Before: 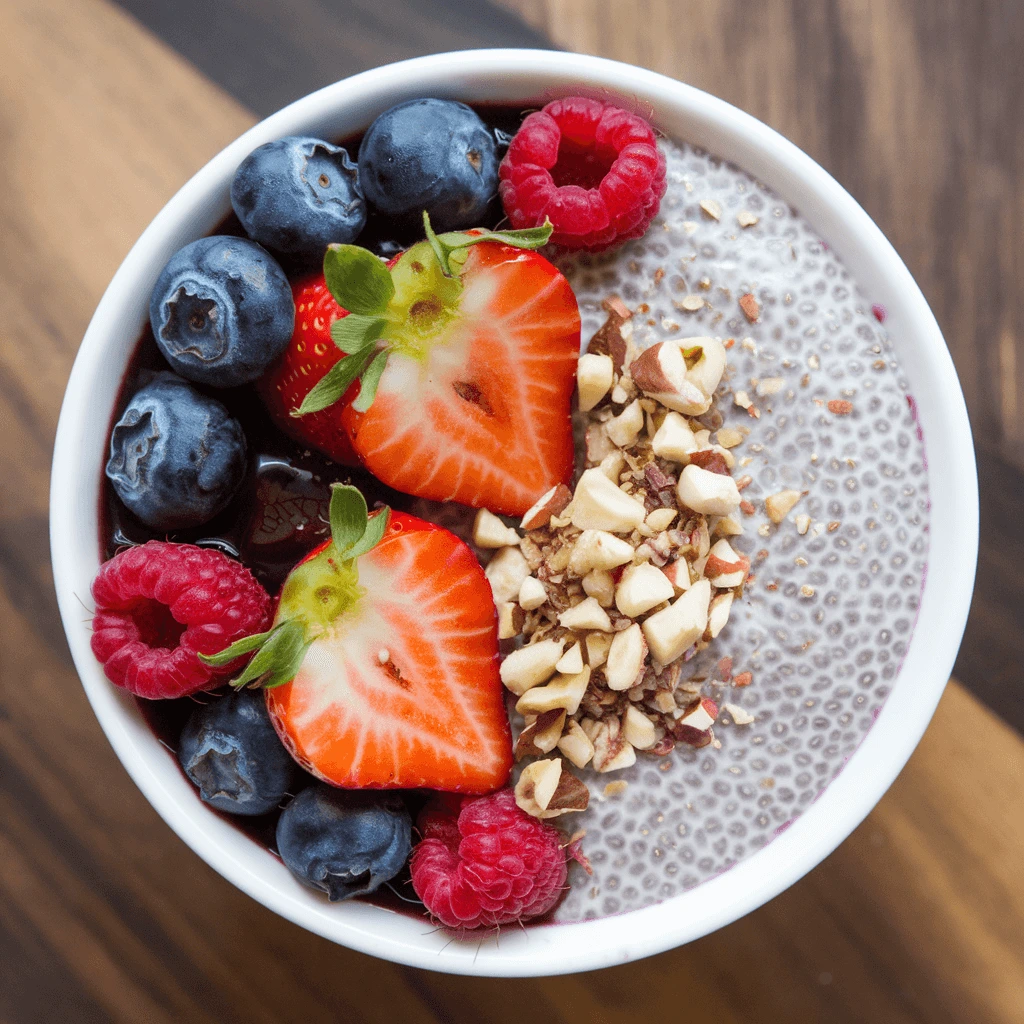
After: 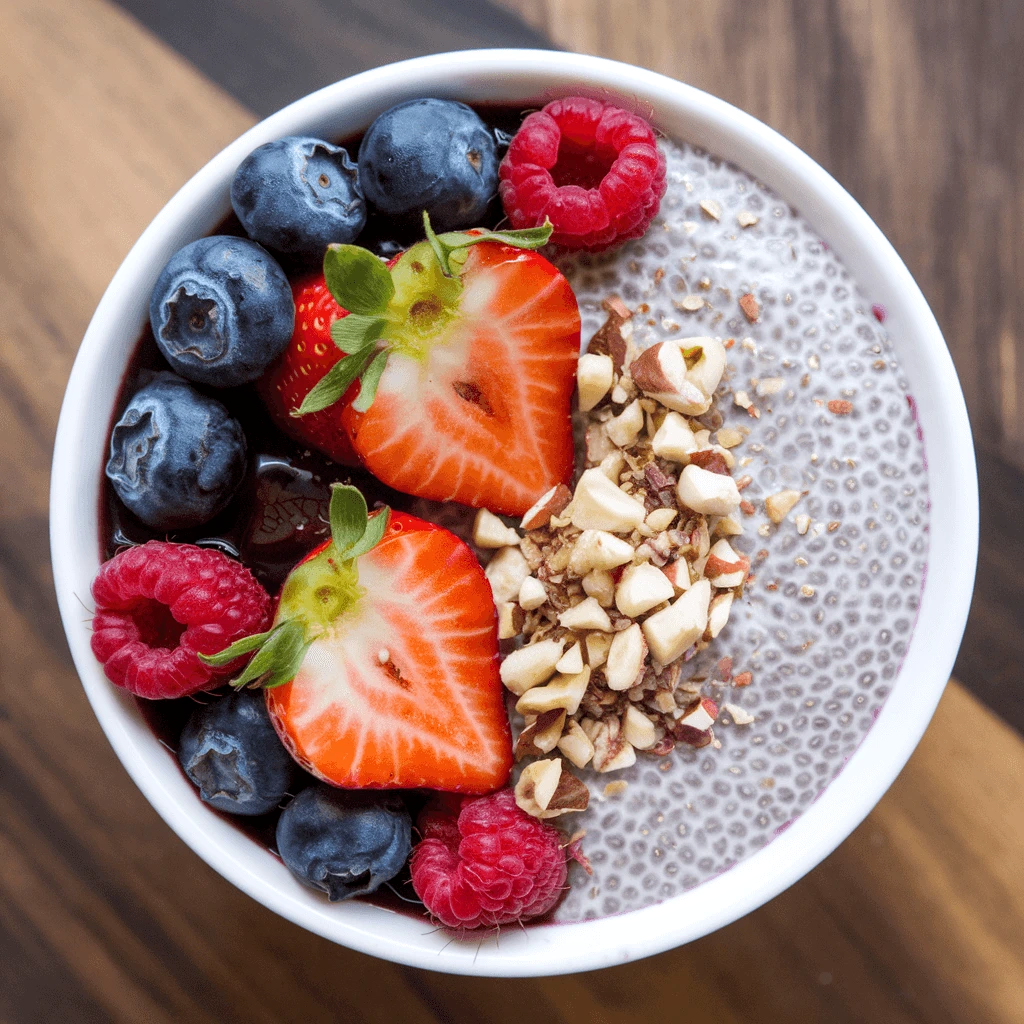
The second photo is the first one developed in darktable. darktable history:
white balance: red 1.004, blue 1.024
local contrast: highlights 100%, shadows 100%, detail 120%, midtone range 0.2
